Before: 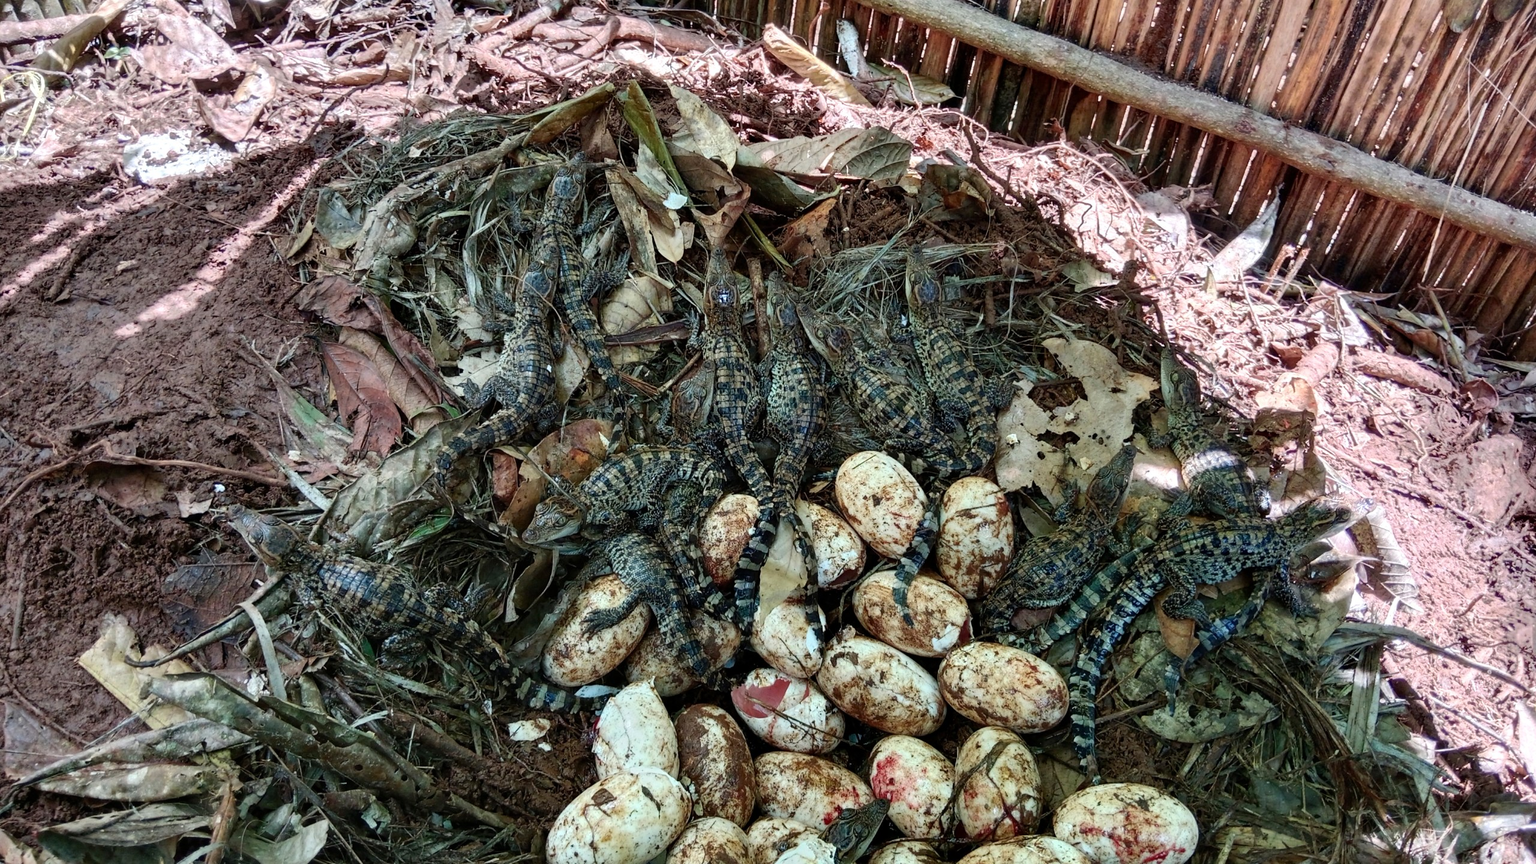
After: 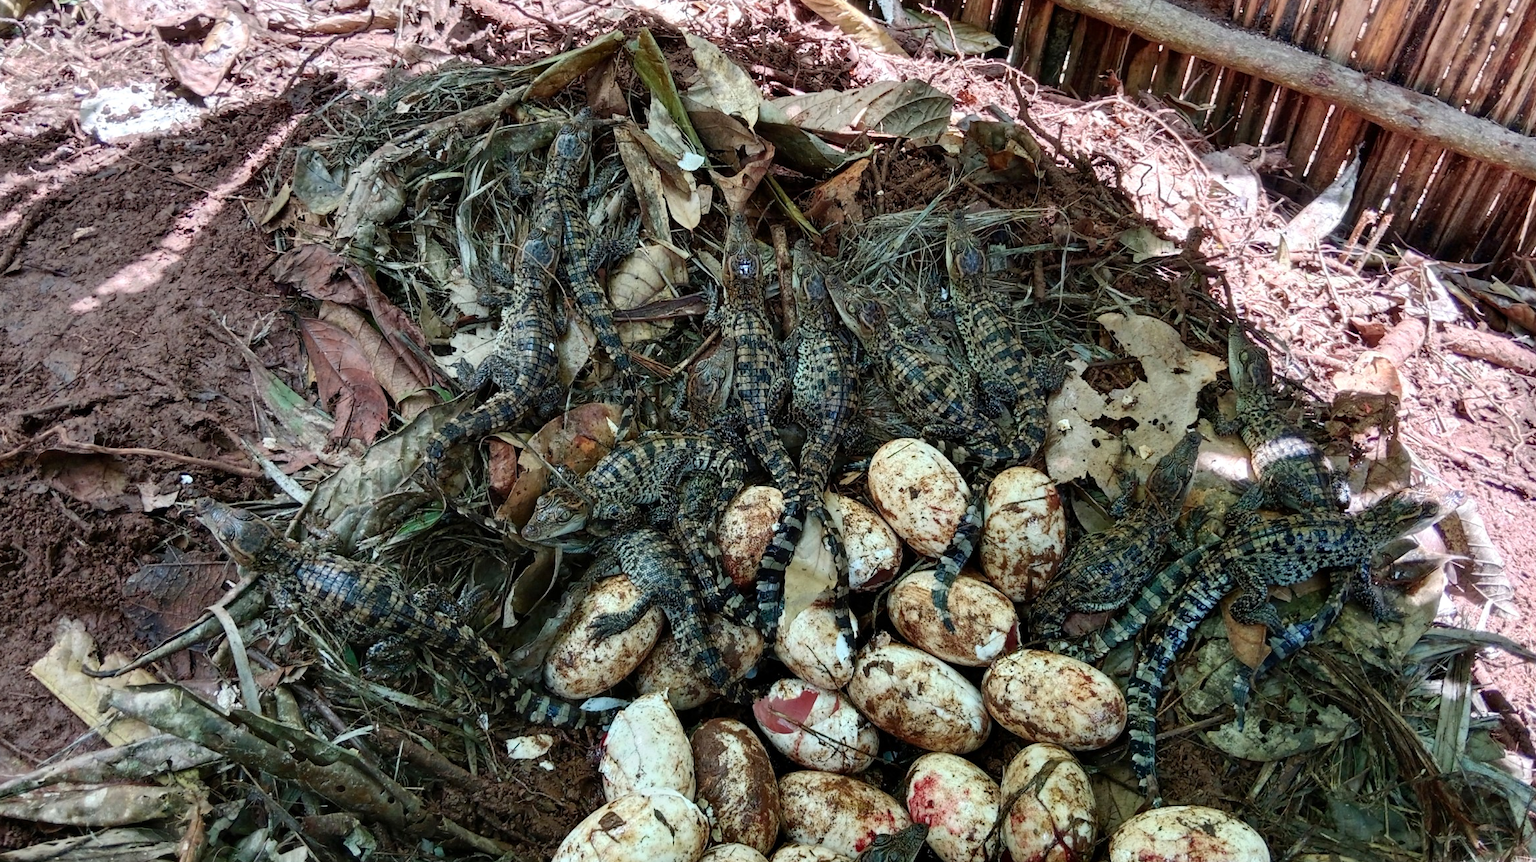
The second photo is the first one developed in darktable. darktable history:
tone equalizer: -7 EV 0.123 EV
crop: left 3.346%, top 6.458%, right 6.284%, bottom 3.281%
